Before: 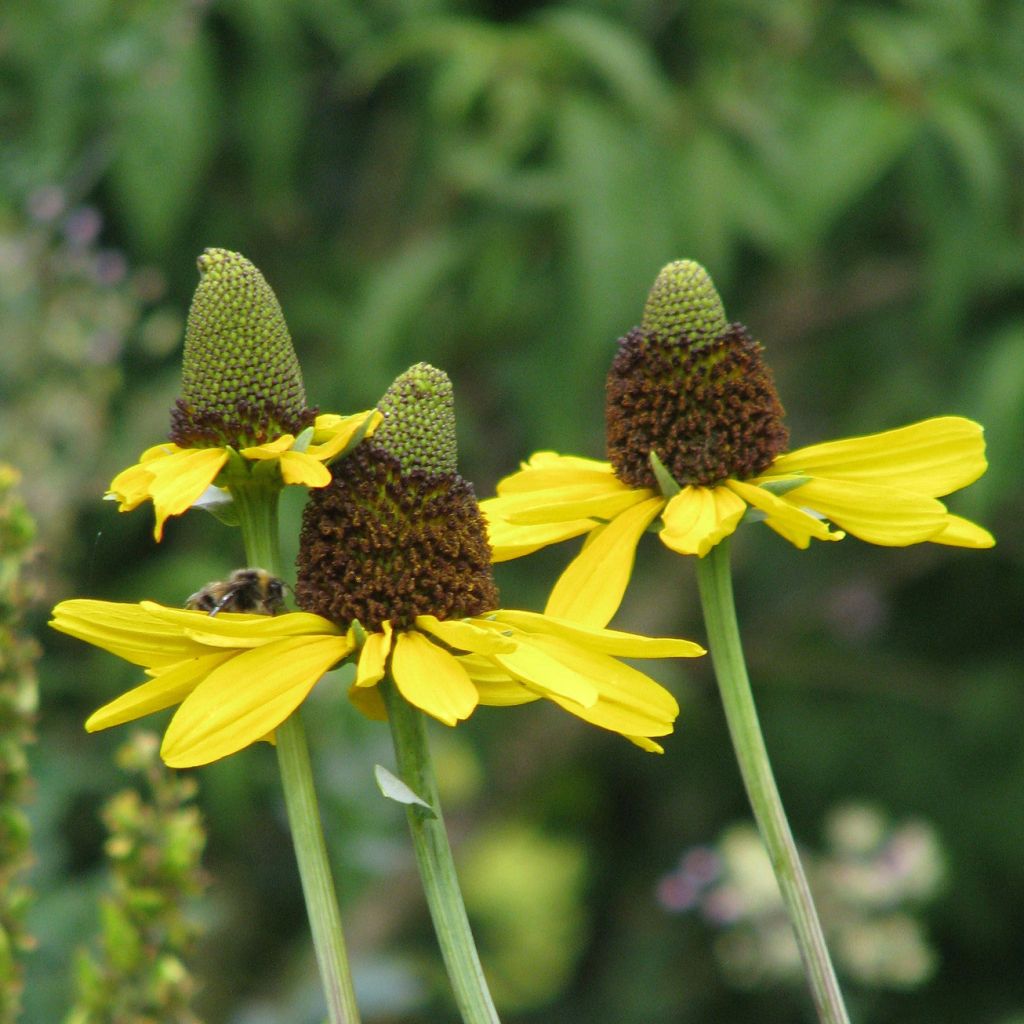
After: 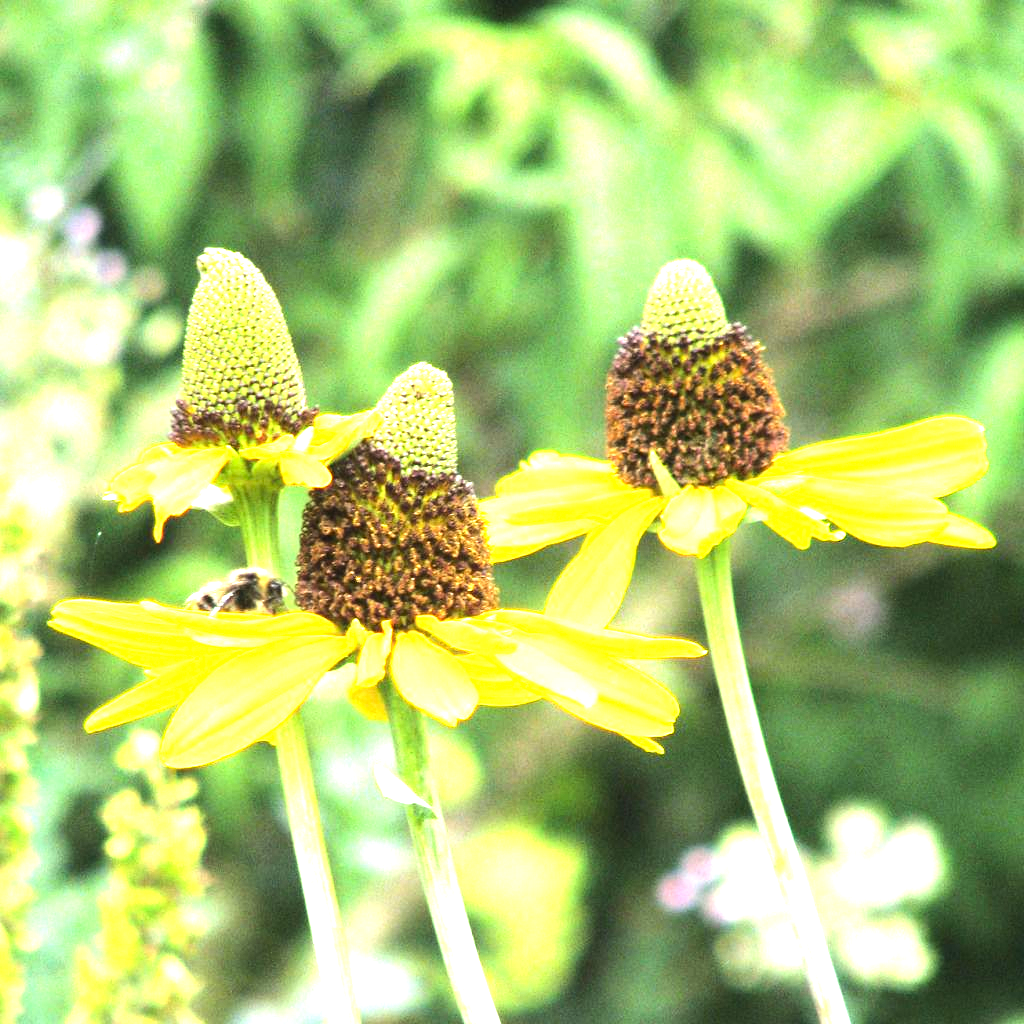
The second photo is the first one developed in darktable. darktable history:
exposure: exposure 2.013 EV, compensate highlight preservation false
tone equalizer: -8 EV -0.75 EV, -7 EV -0.714 EV, -6 EV -0.606 EV, -5 EV -0.412 EV, -3 EV 0.4 EV, -2 EV 0.6 EV, -1 EV 0.686 EV, +0 EV 0.745 EV, edges refinement/feathering 500, mask exposure compensation -1.57 EV, preserve details no
